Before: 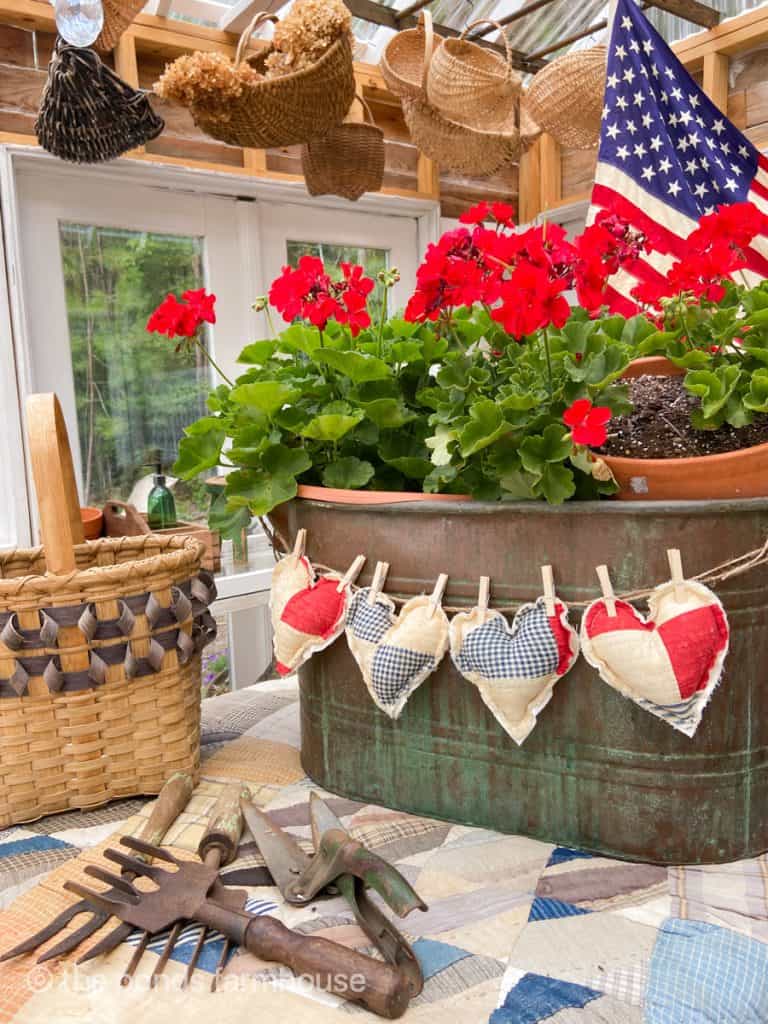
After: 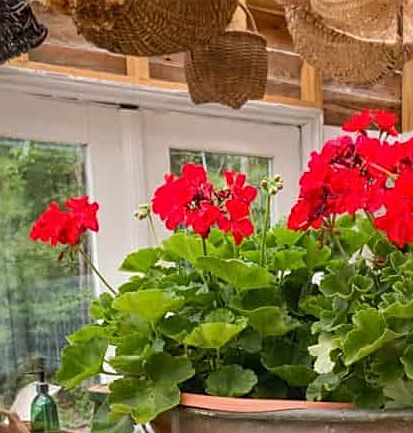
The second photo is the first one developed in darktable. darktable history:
local contrast: detail 110%
sharpen: on, module defaults
crop: left 15.306%, top 9.065%, right 30.789%, bottom 48.638%
